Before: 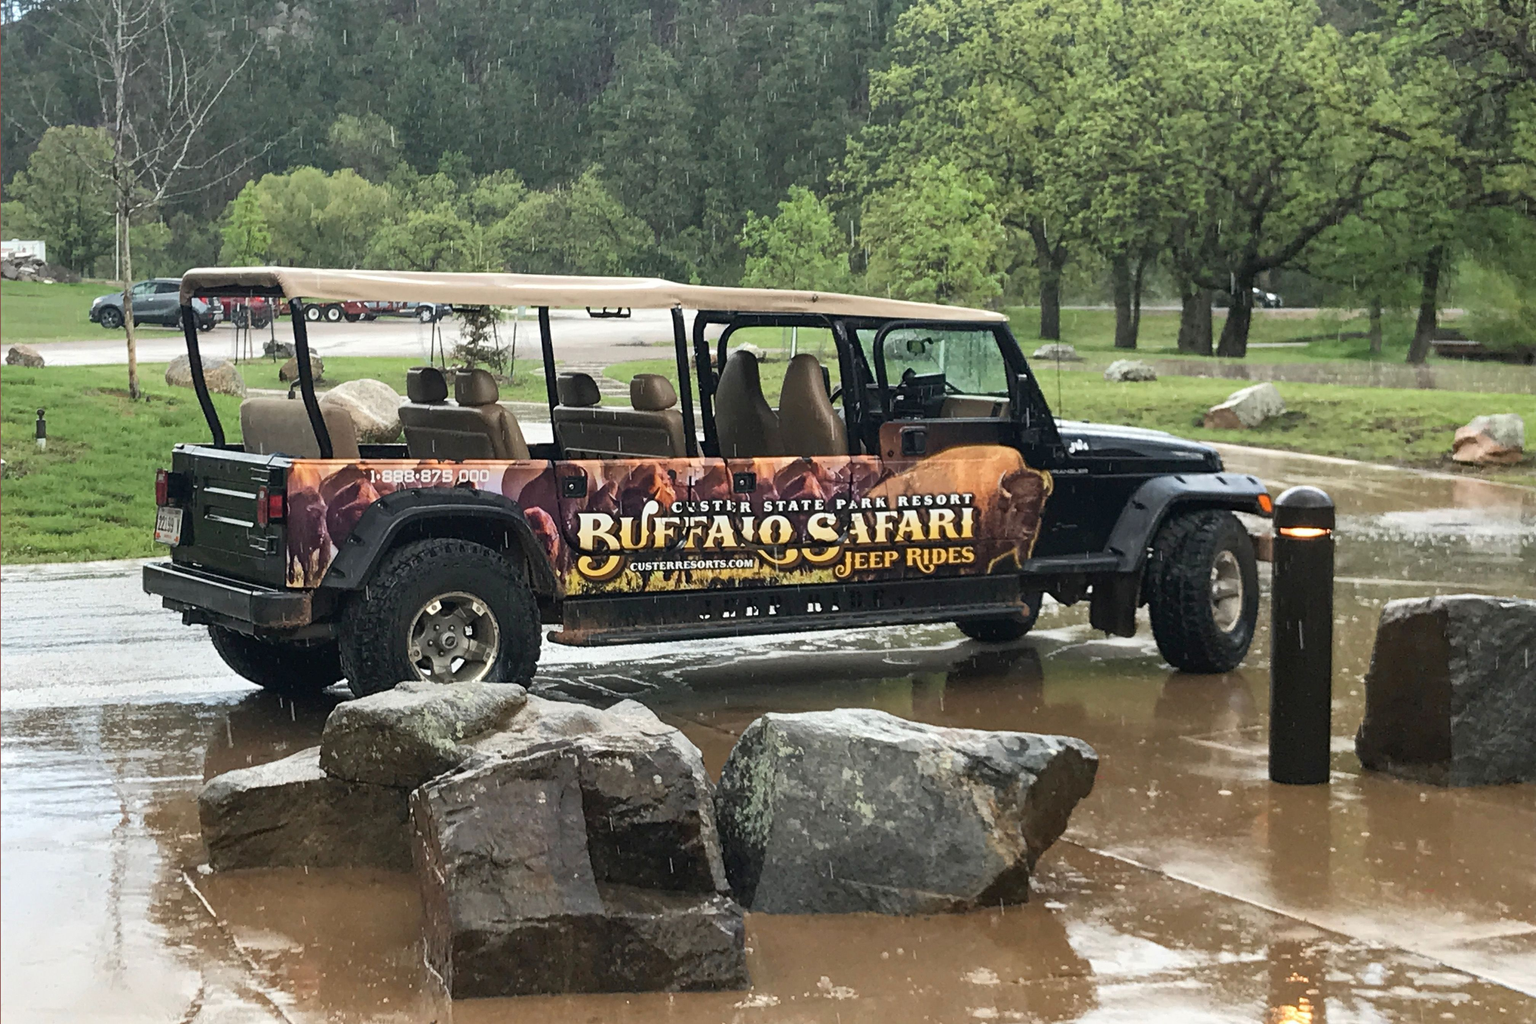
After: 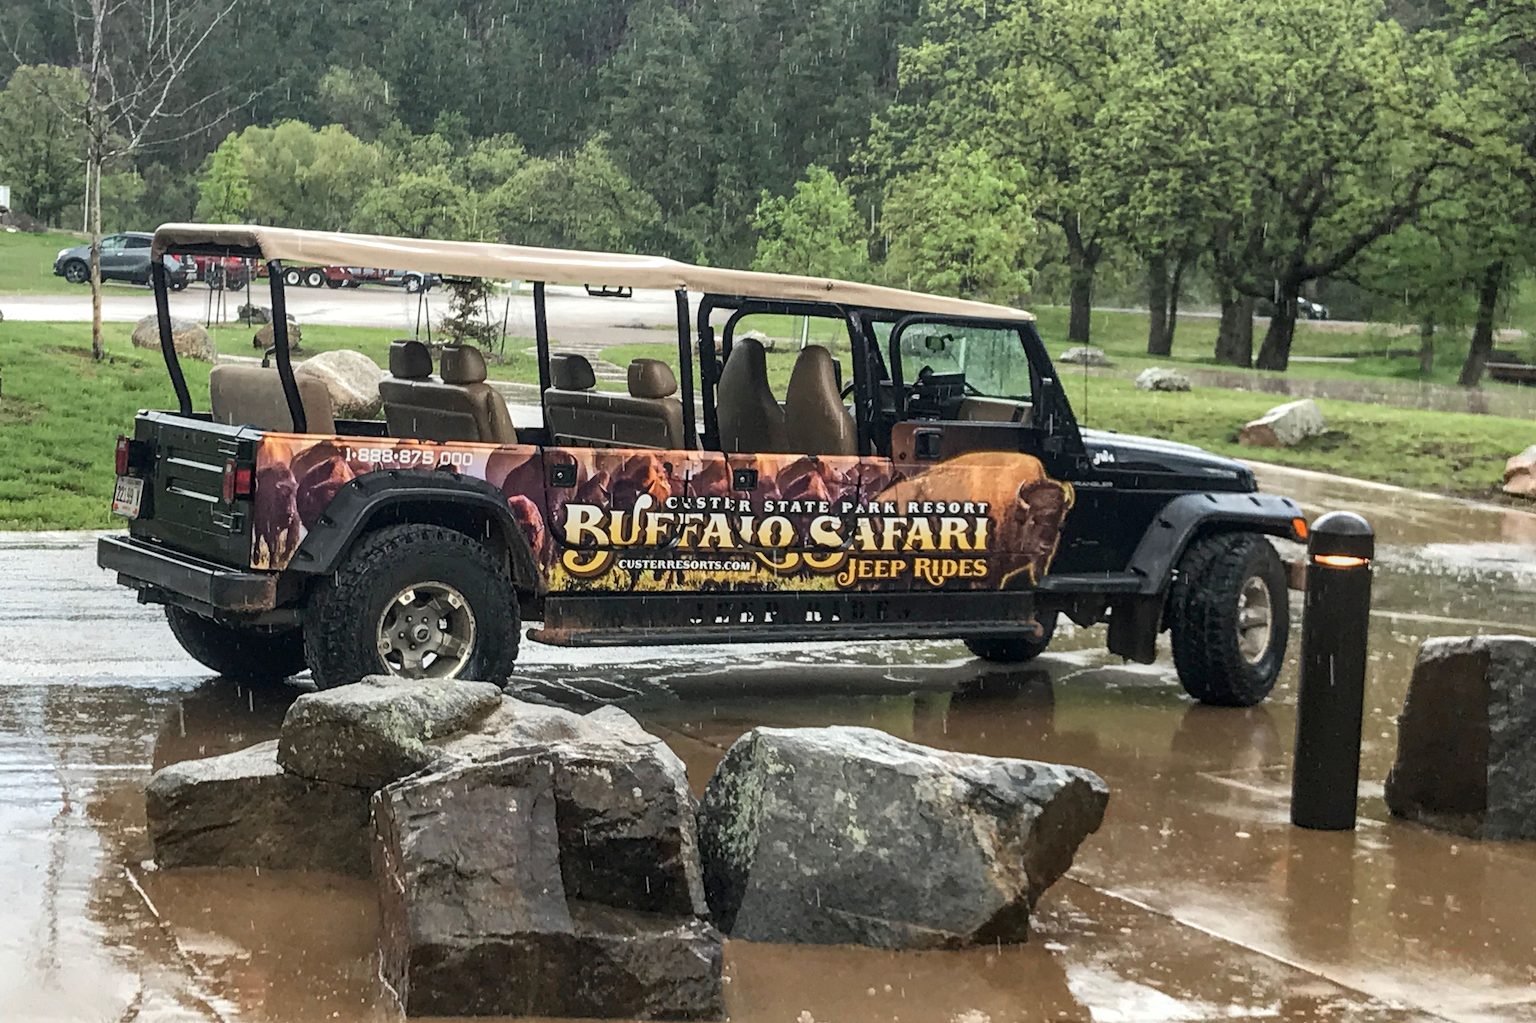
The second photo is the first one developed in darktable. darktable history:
crop and rotate: angle -2.69°
local contrast: on, module defaults
